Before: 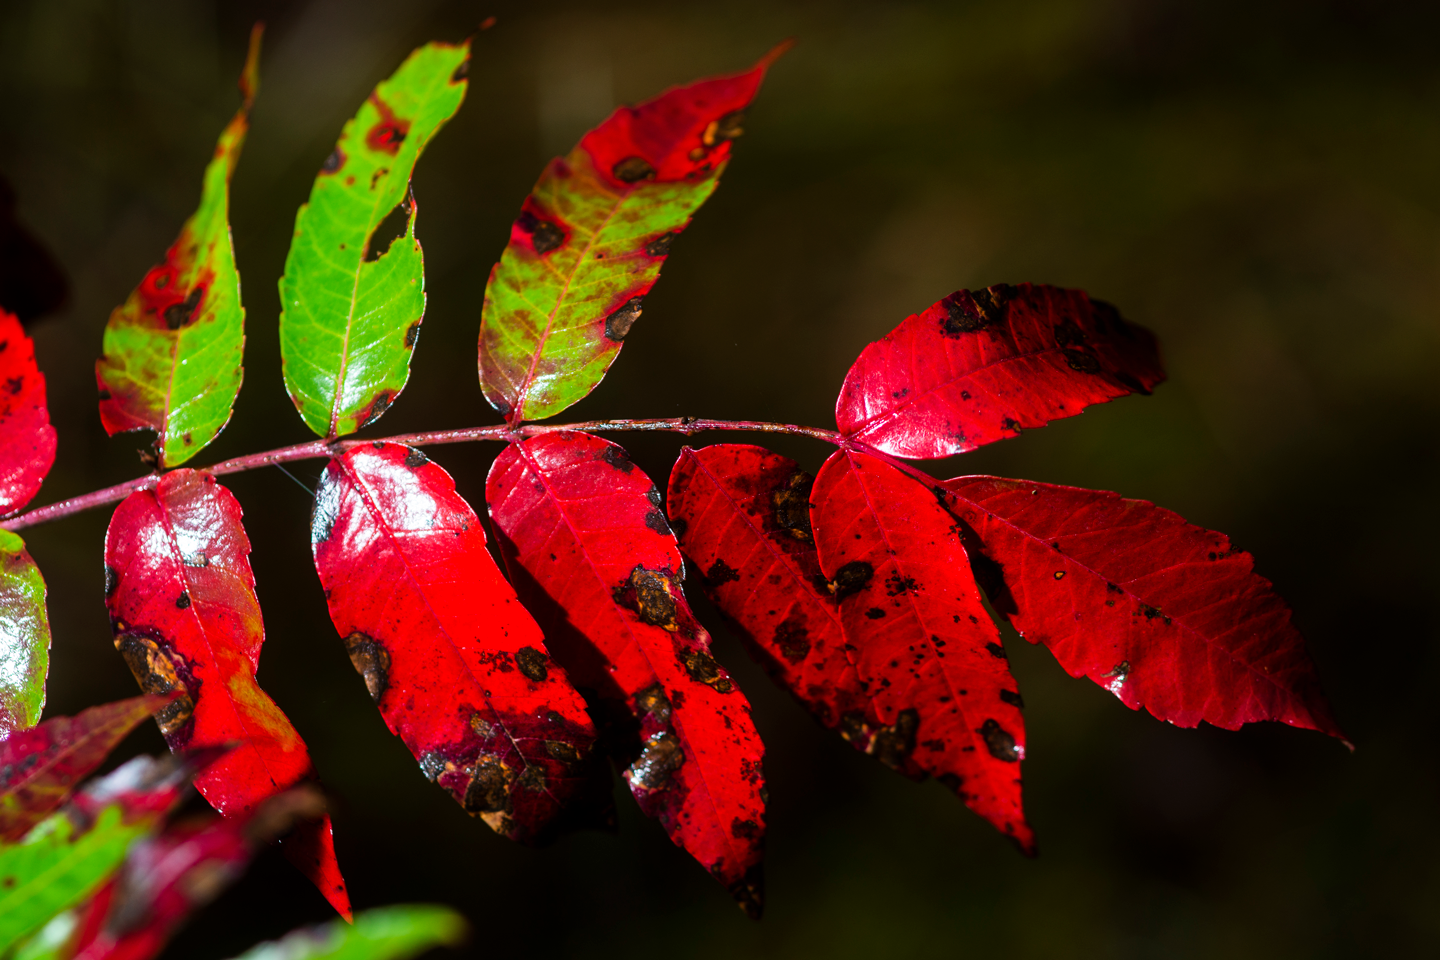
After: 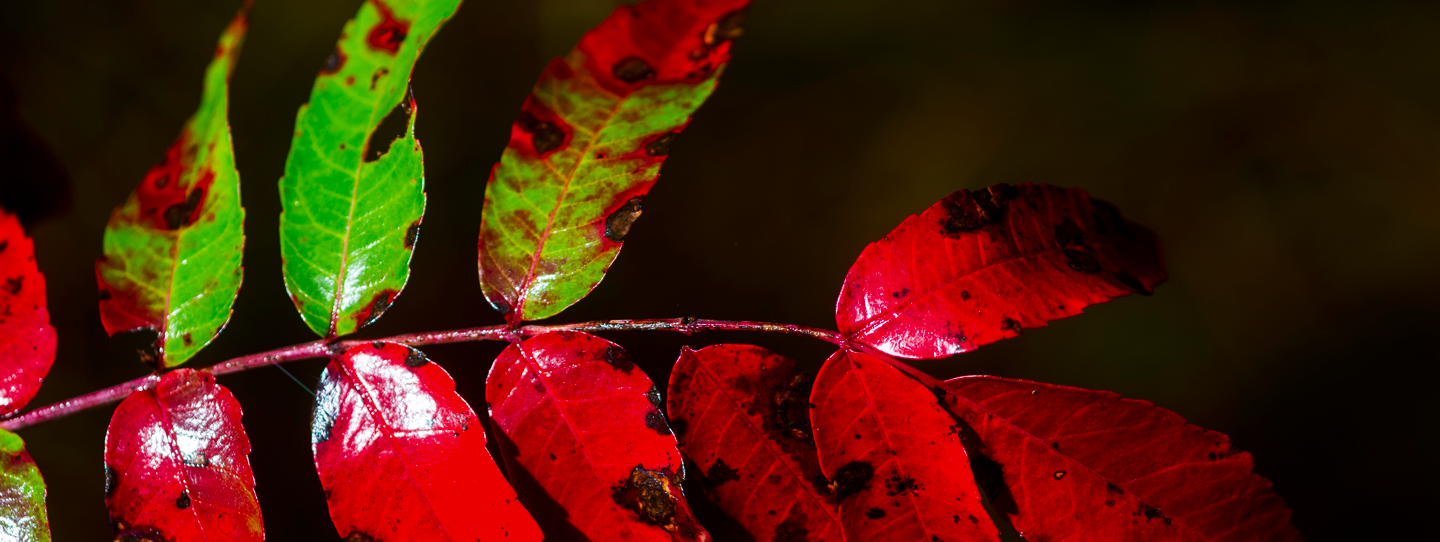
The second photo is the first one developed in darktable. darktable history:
crop and rotate: top 10.432%, bottom 33.065%
contrast brightness saturation: contrast 0.067, brightness -0.149, saturation 0.106
